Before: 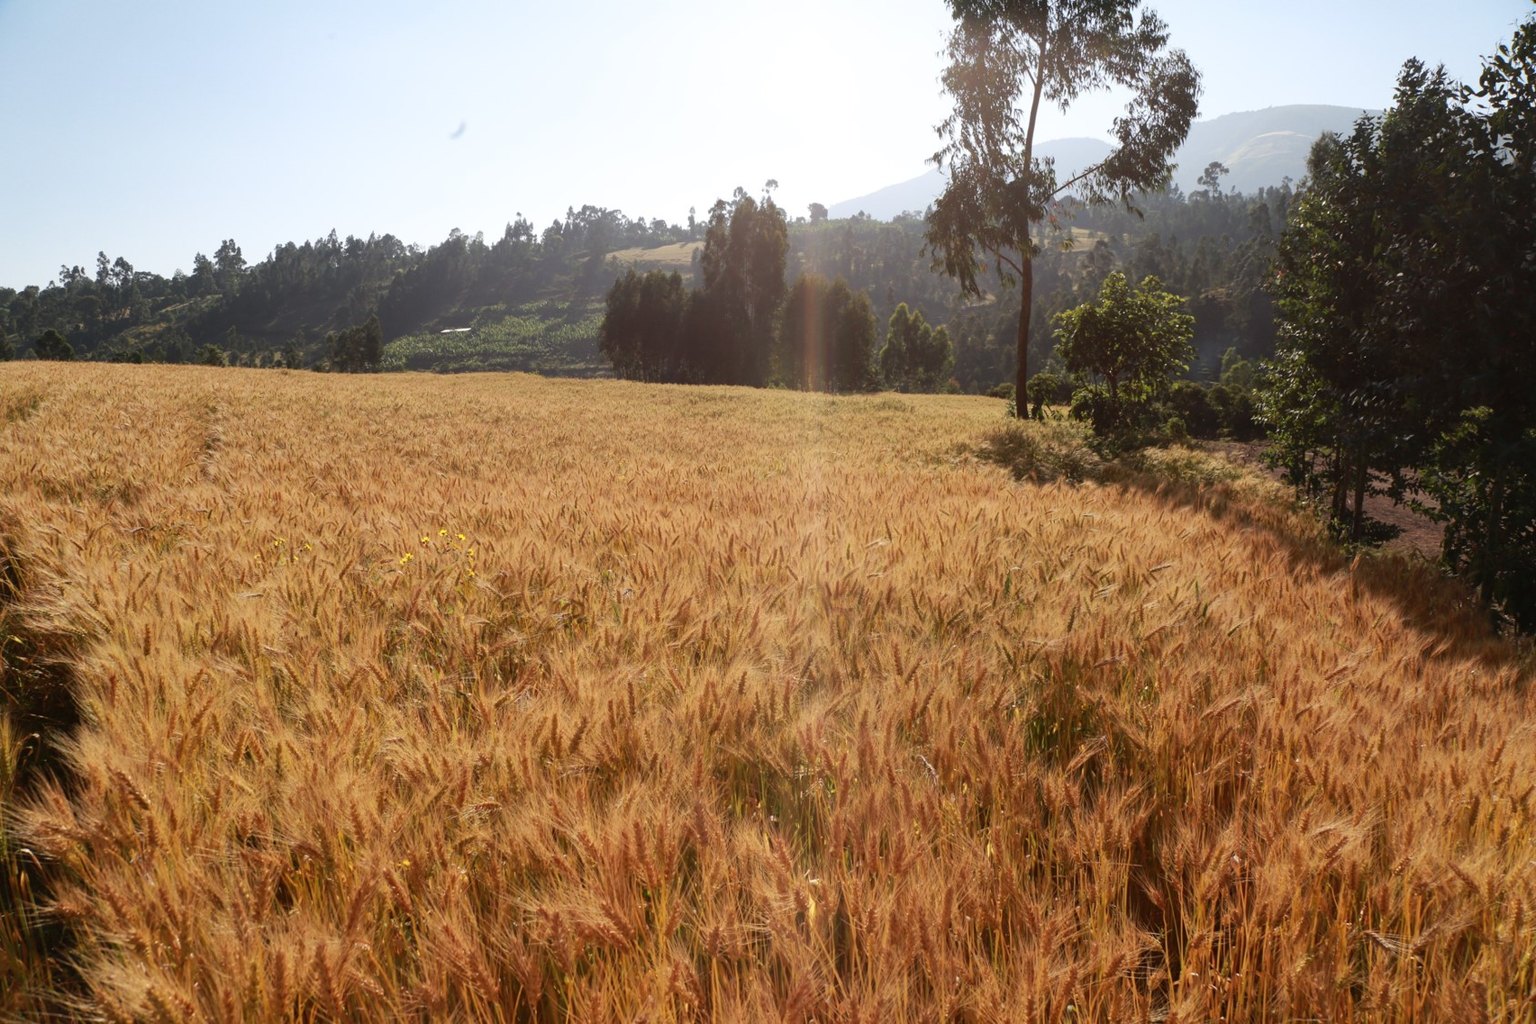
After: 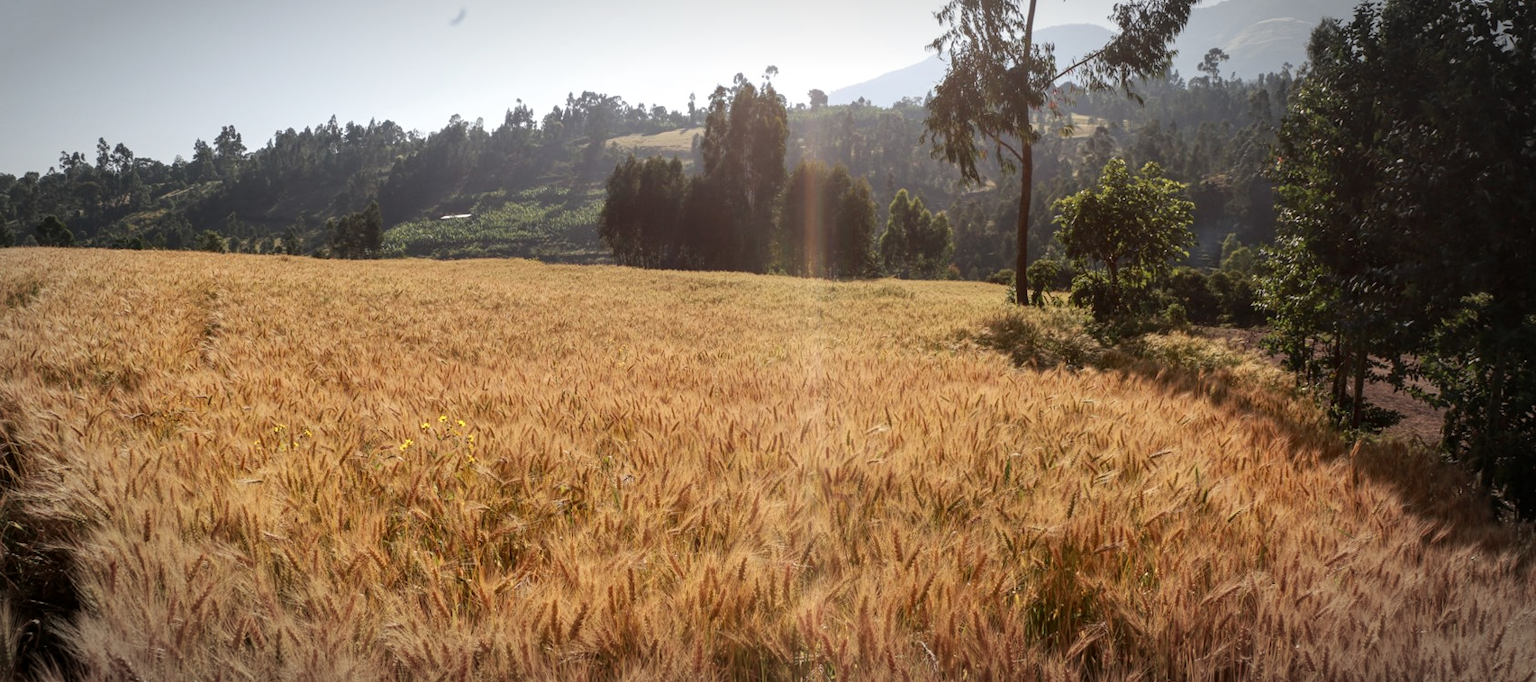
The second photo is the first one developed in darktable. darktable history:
vignetting: automatic ratio true
local contrast: on, module defaults
crop: top 11.157%, bottom 22.166%
